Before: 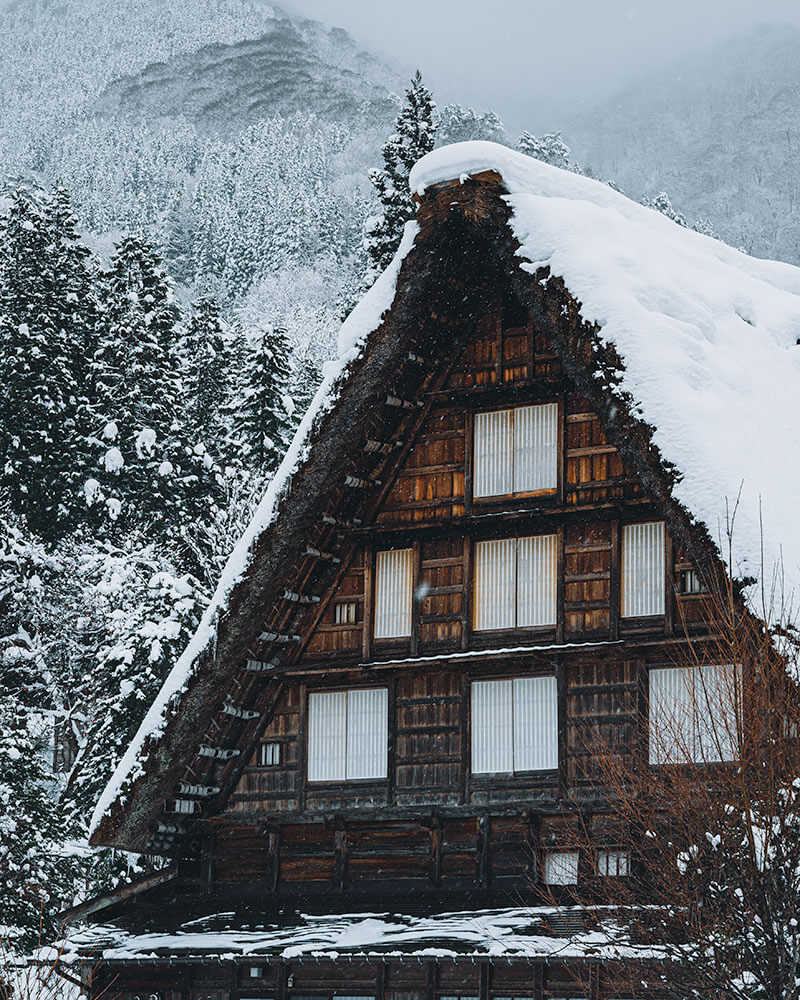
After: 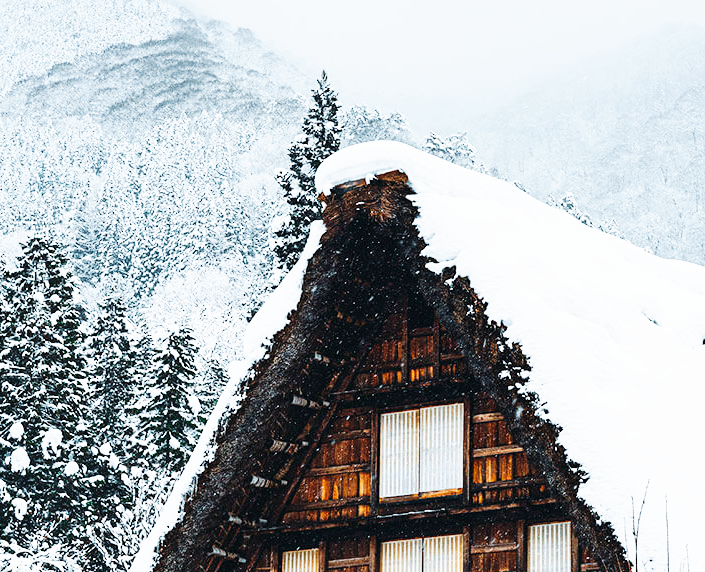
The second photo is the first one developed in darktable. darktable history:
crop and rotate: left 11.812%, bottom 42.776%
base curve: curves: ch0 [(0, 0) (0.007, 0.004) (0.027, 0.03) (0.046, 0.07) (0.207, 0.54) (0.442, 0.872) (0.673, 0.972) (1, 1)], preserve colors none
